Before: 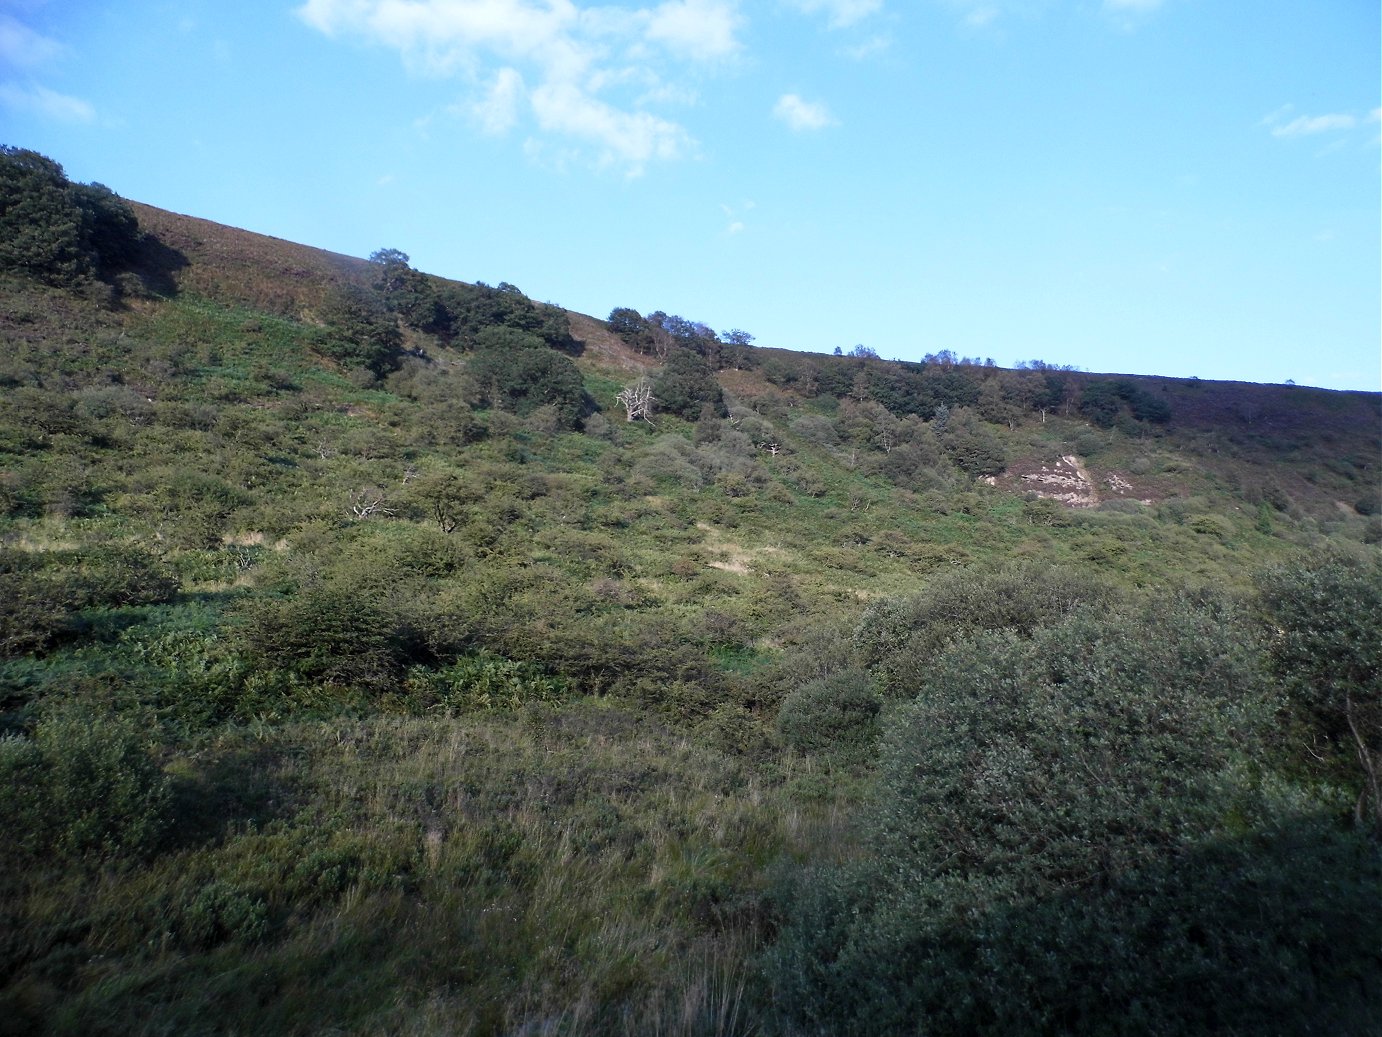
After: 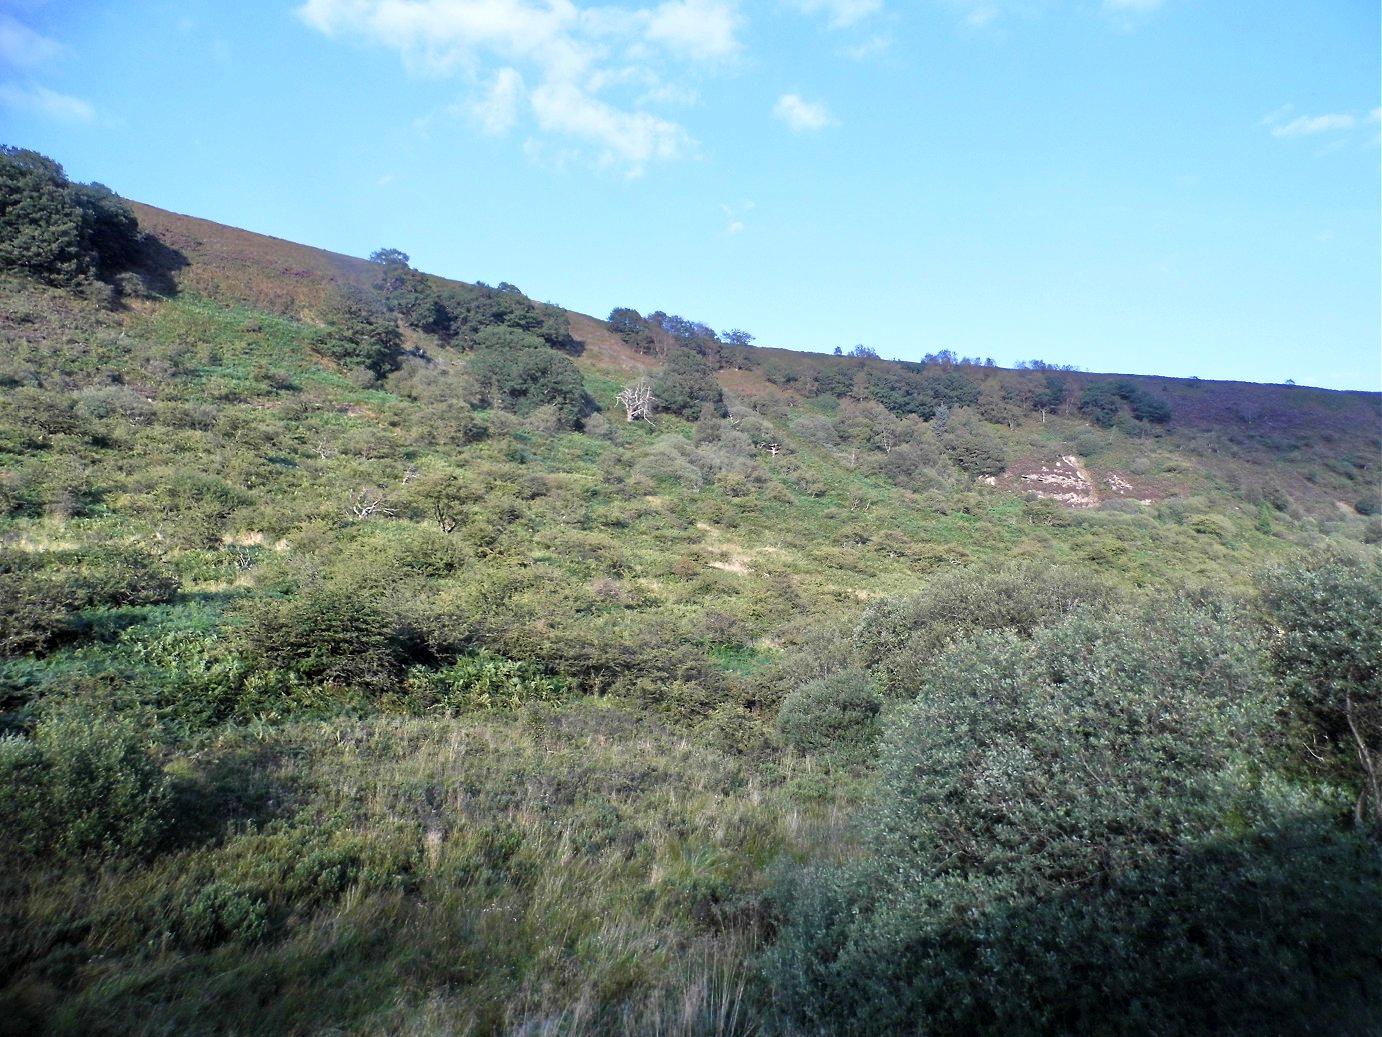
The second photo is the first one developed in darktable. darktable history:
white balance: red 1, blue 1
tone equalizer: -7 EV 0.15 EV, -6 EV 0.6 EV, -5 EV 1.15 EV, -4 EV 1.33 EV, -3 EV 1.15 EV, -2 EV 0.6 EV, -1 EV 0.15 EV, mask exposure compensation -0.5 EV
